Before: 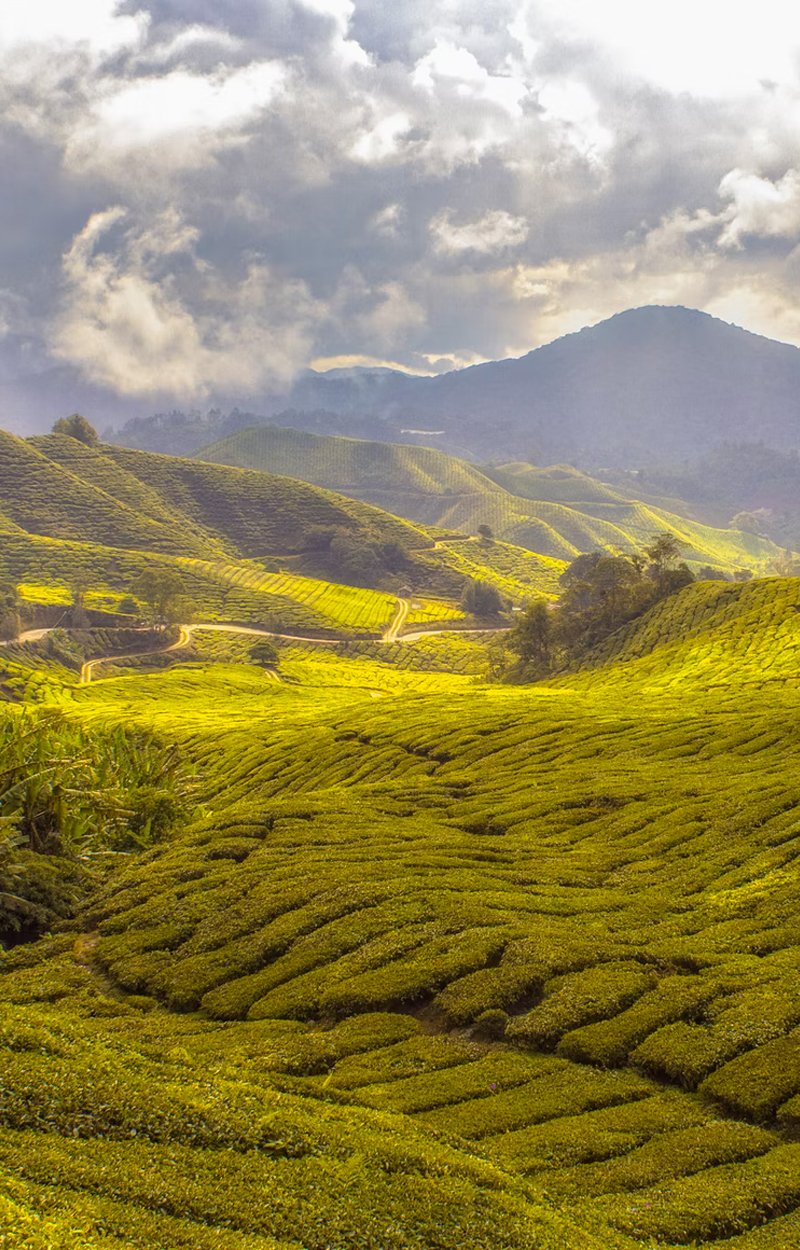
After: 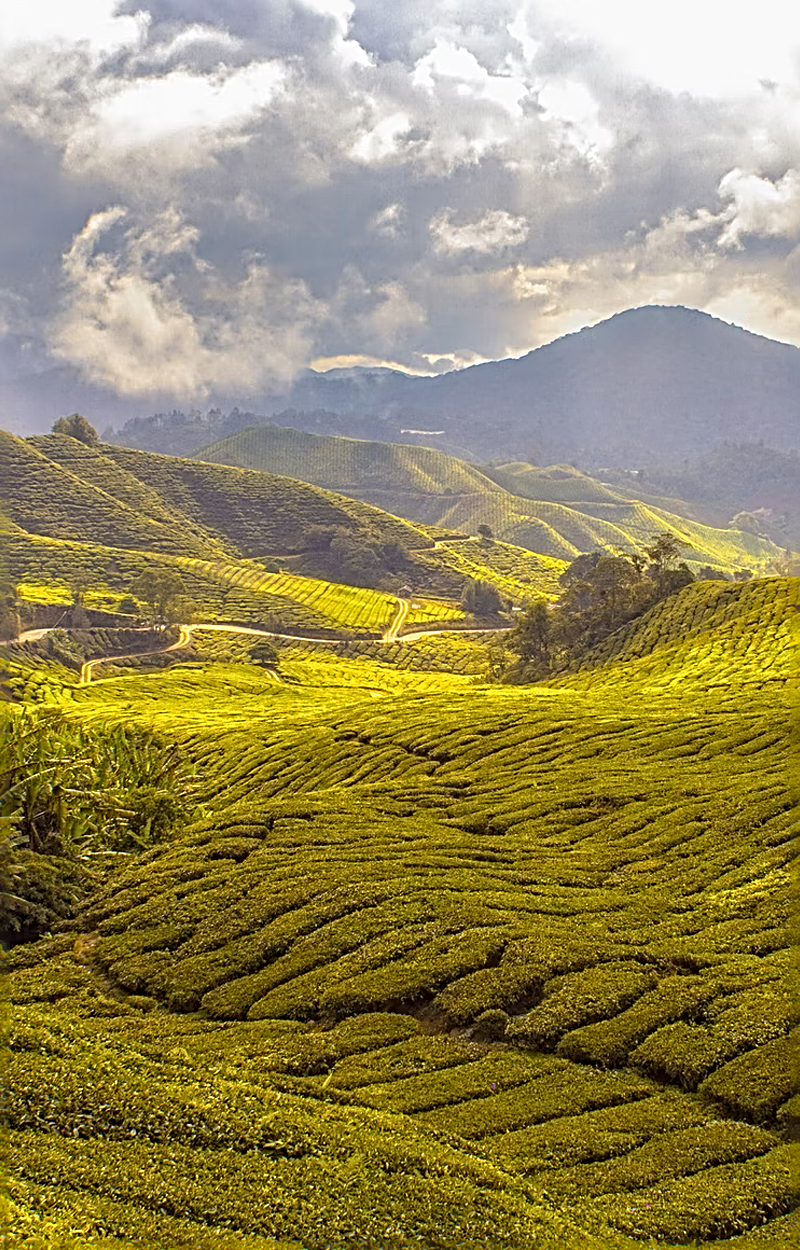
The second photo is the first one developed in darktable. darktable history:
sharpen: radius 3.683, amount 0.934
